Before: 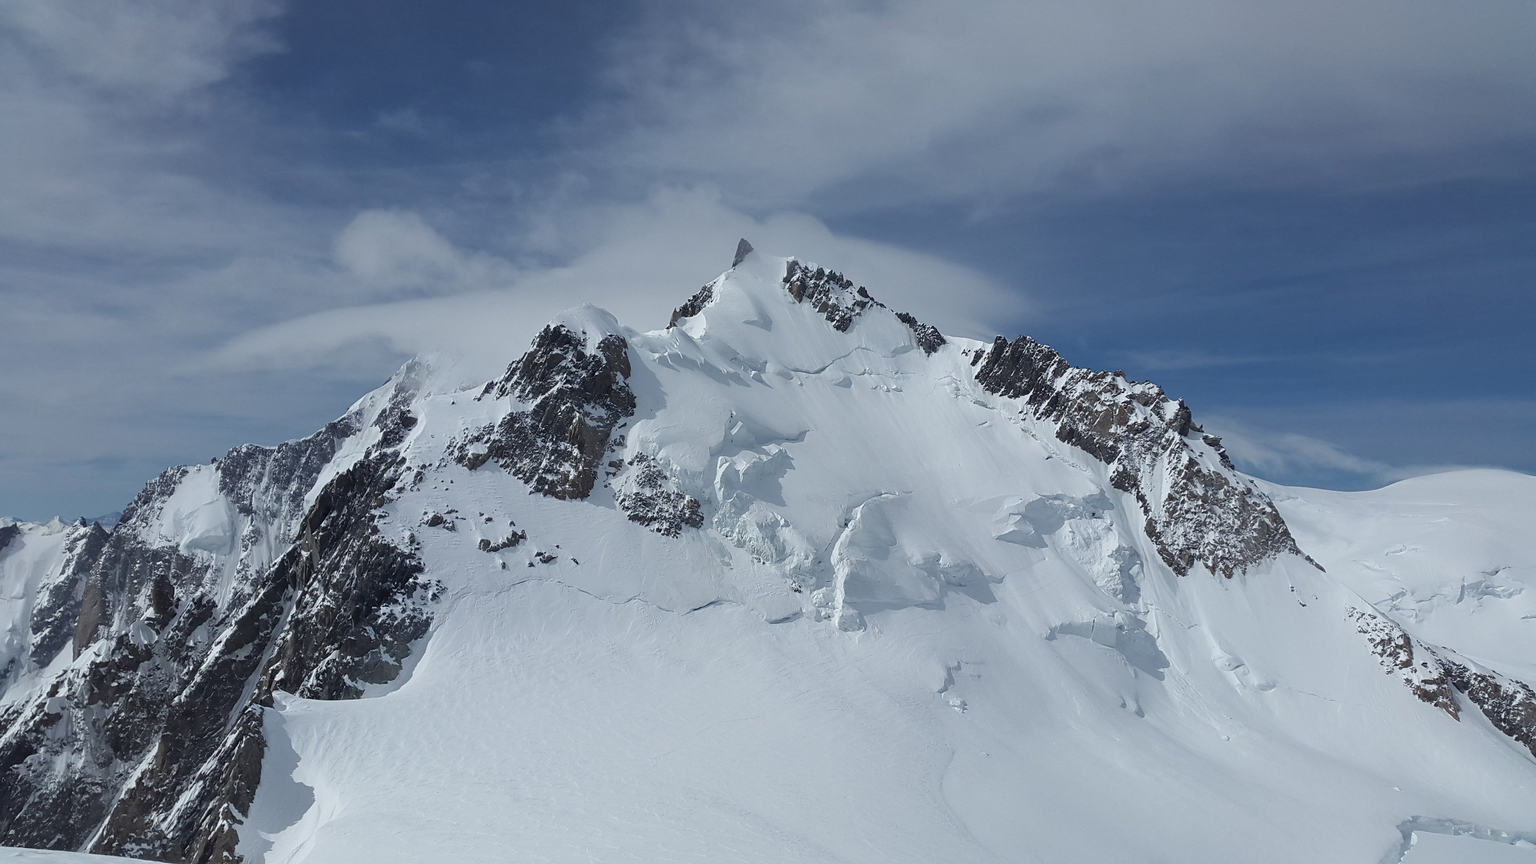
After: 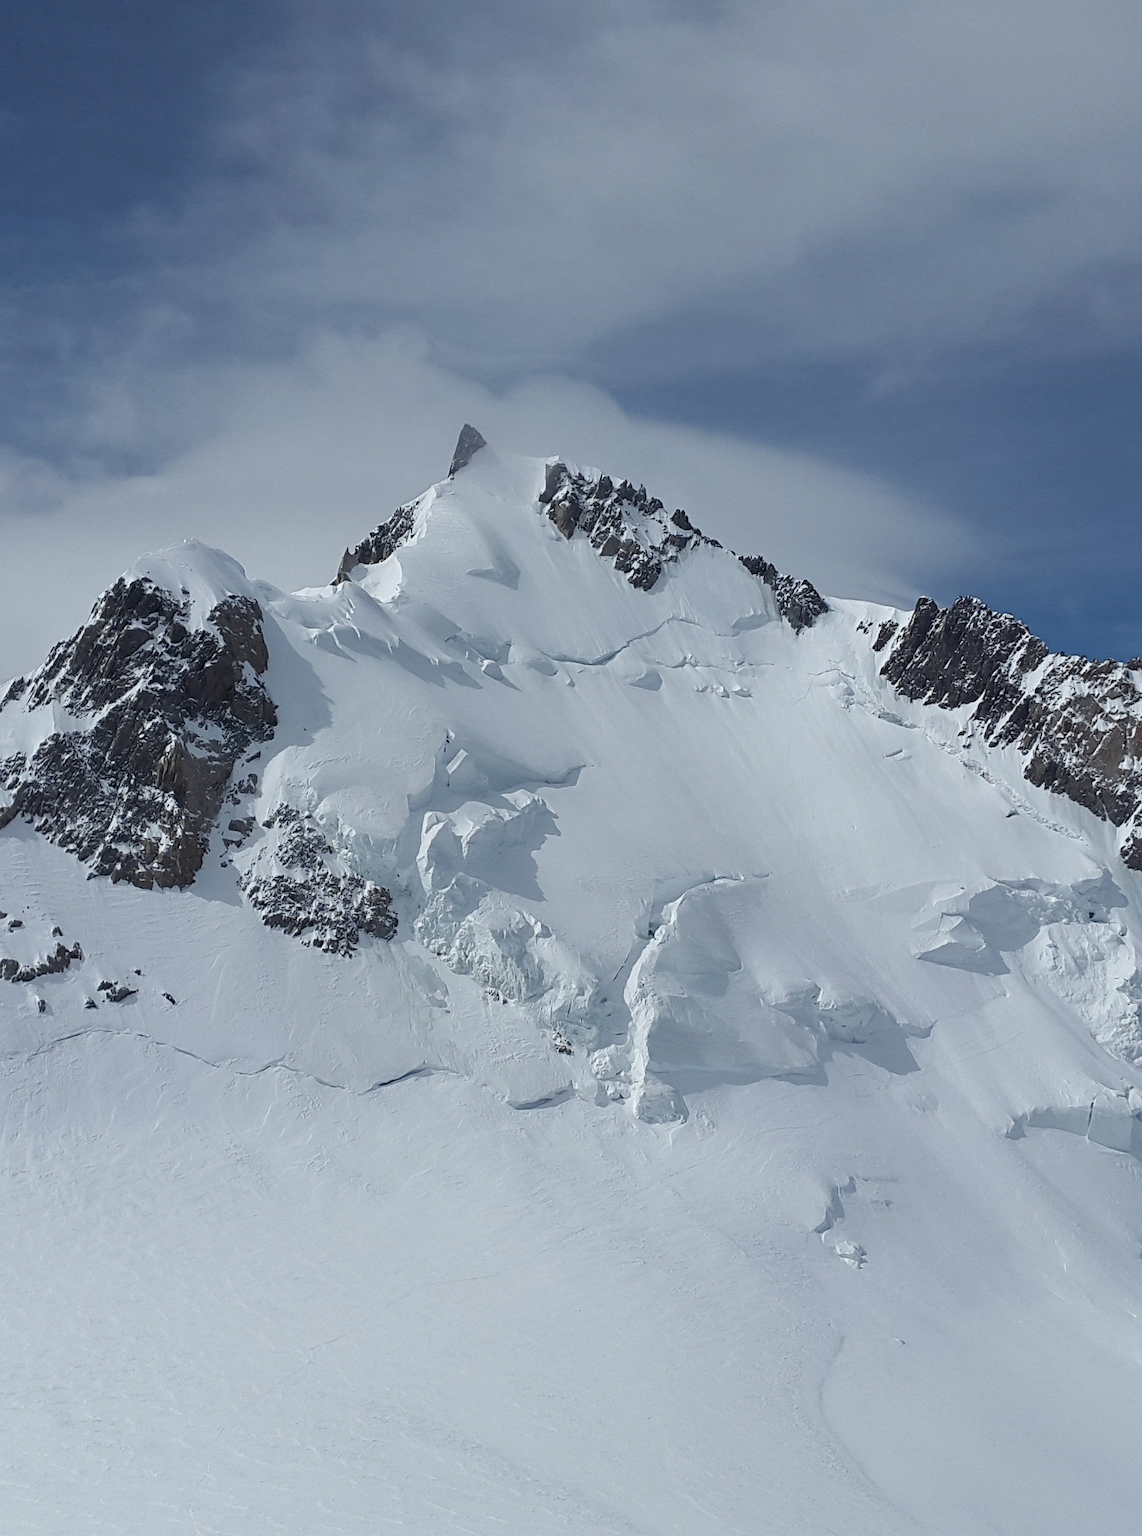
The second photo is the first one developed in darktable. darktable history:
crop: left 31.265%, right 26.893%
